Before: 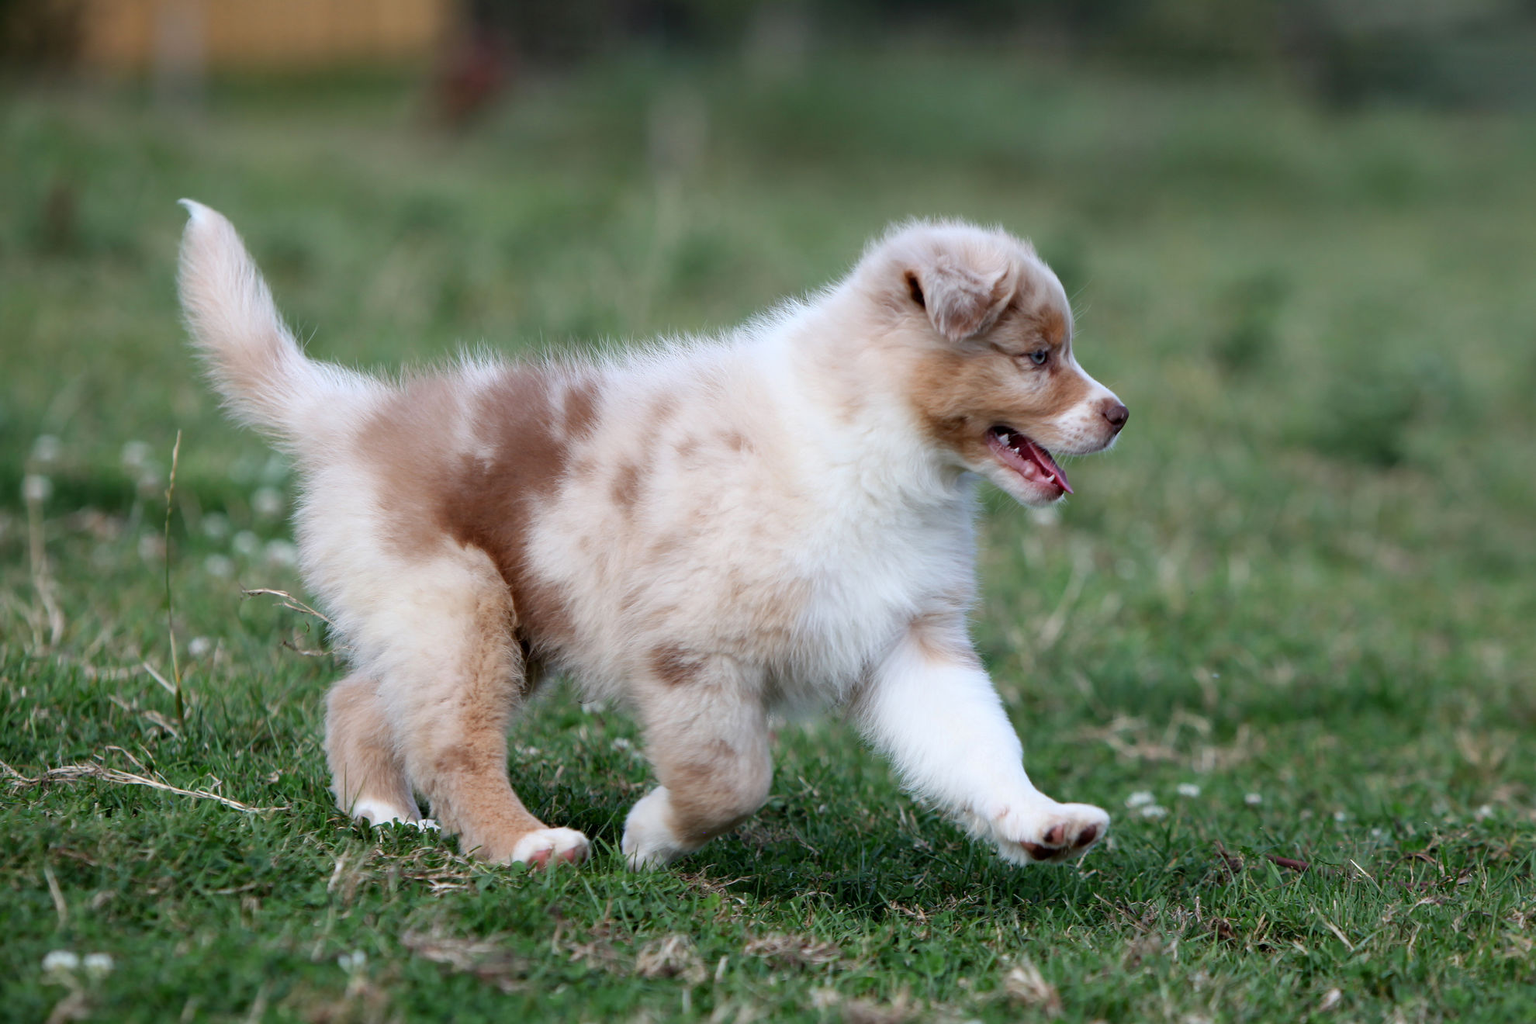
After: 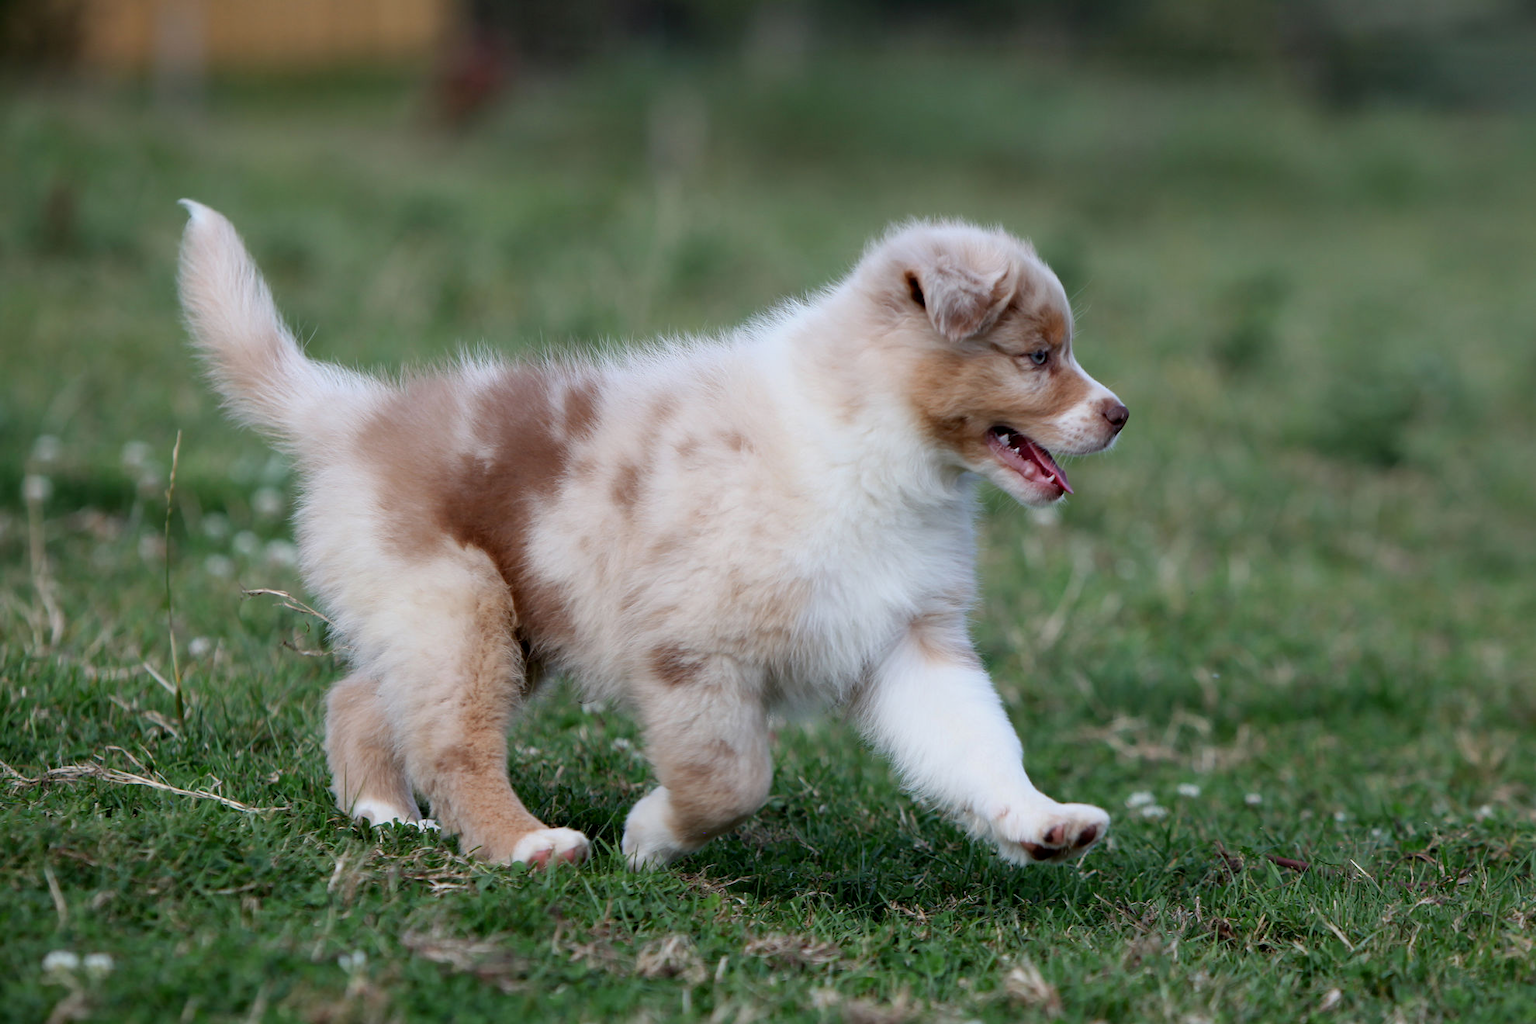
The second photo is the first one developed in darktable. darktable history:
exposure: black level correction 0.001, exposure -0.203 EV, compensate exposure bias true, compensate highlight preservation false
